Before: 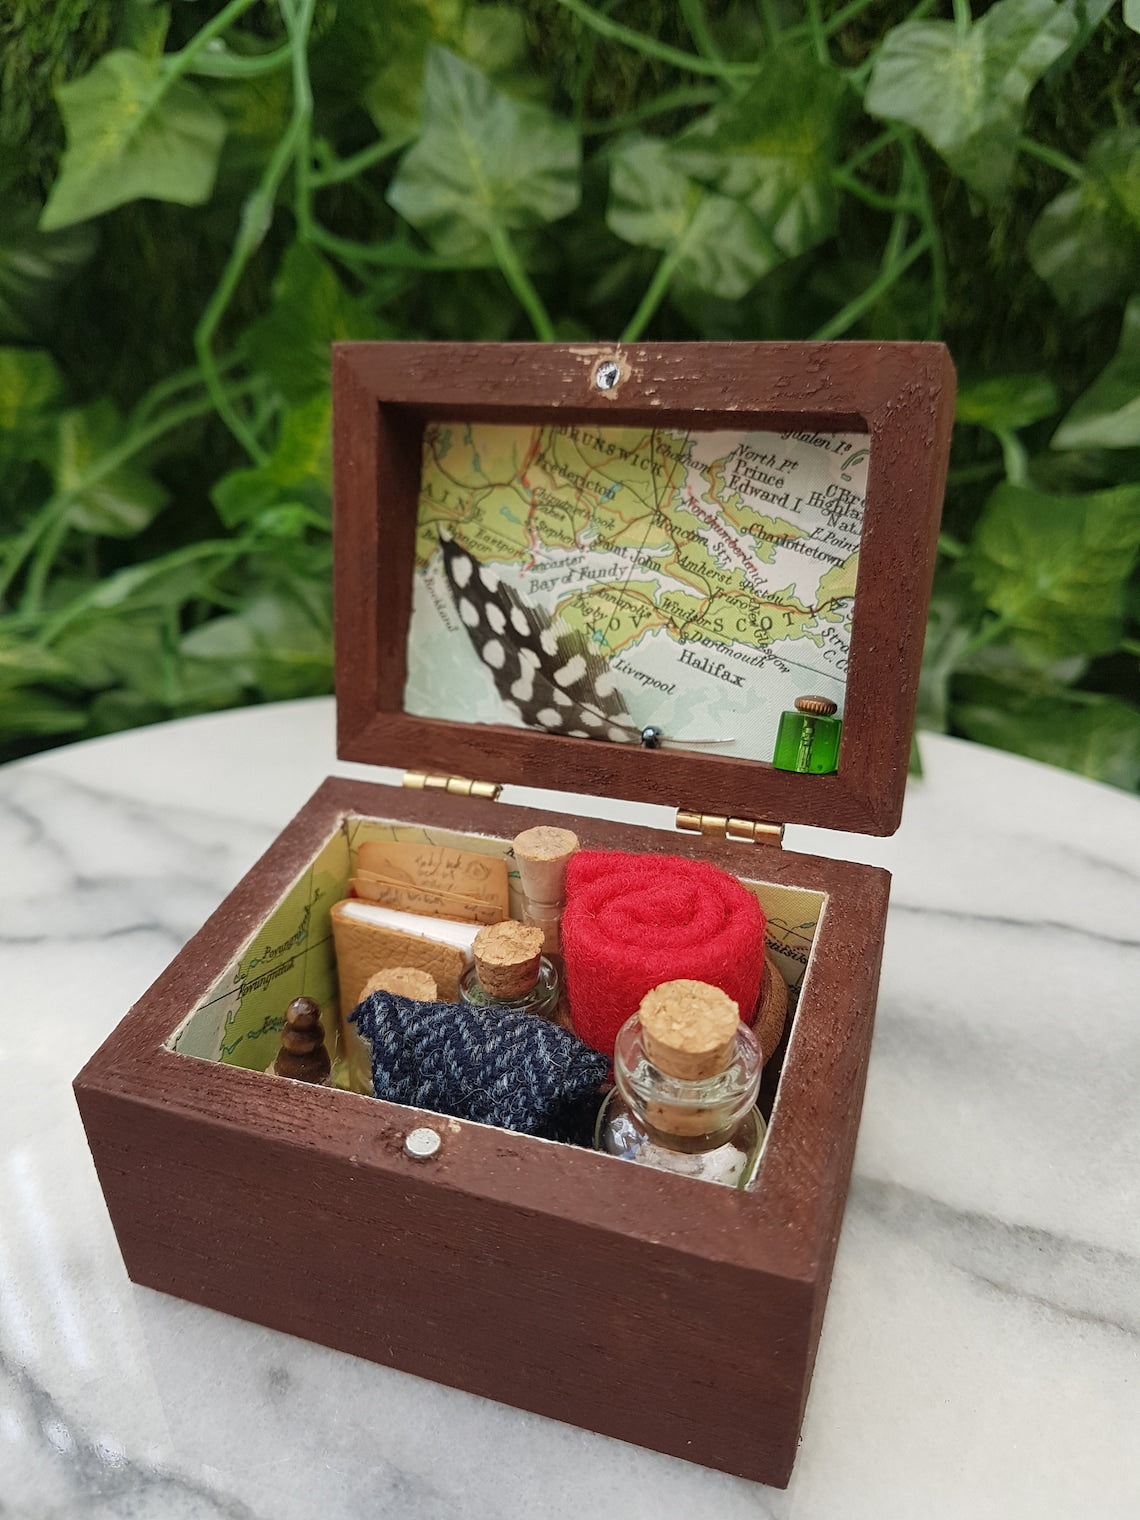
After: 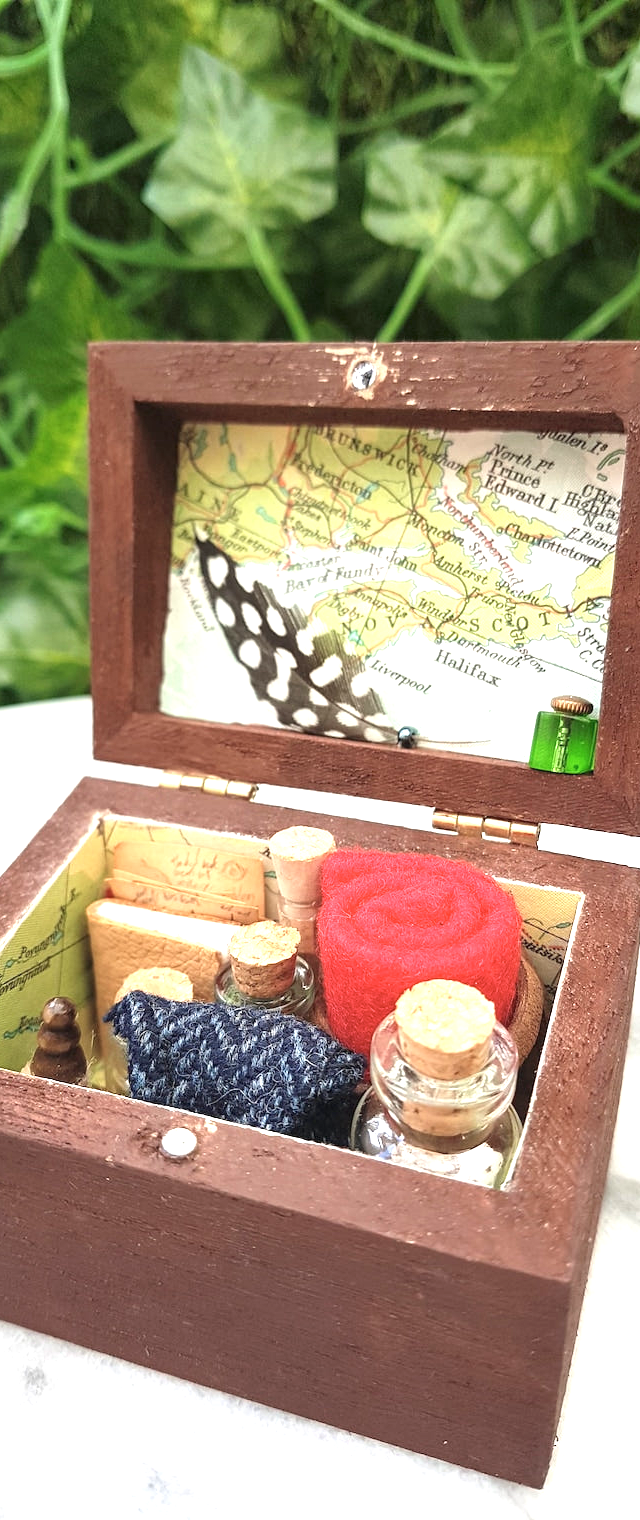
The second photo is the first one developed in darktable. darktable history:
crop: left 21.487%, right 22.343%
exposure: black level correction 0, exposure 1.377 EV, compensate highlight preservation false
contrast equalizer: y [[0.5 ×6], [0.5 ×6], [0.5 ×6], [0, 0.033, 0.067, 0.1, 0.133, 0.167], [0, 0.05, 0.1, 0.15, 0.2, 0.25]], mix -0.996
color zones: curves: ch0 [(0, 0.5) (0.143, 0.52) (0.286, 0.5) (0.429, 0.5) (0.571, 0.5) (0.714, 0.5) (0.857, 0.5) (1, 0.5)]; ch1 [(0, 0.489) (0.155, 0.45) (0.286, 0.466) (0.429, 0.5) (0.571, 0.5) (0.714, 0.5) (0.857, 0.5) (1, 0.489)], mix 38.35%
